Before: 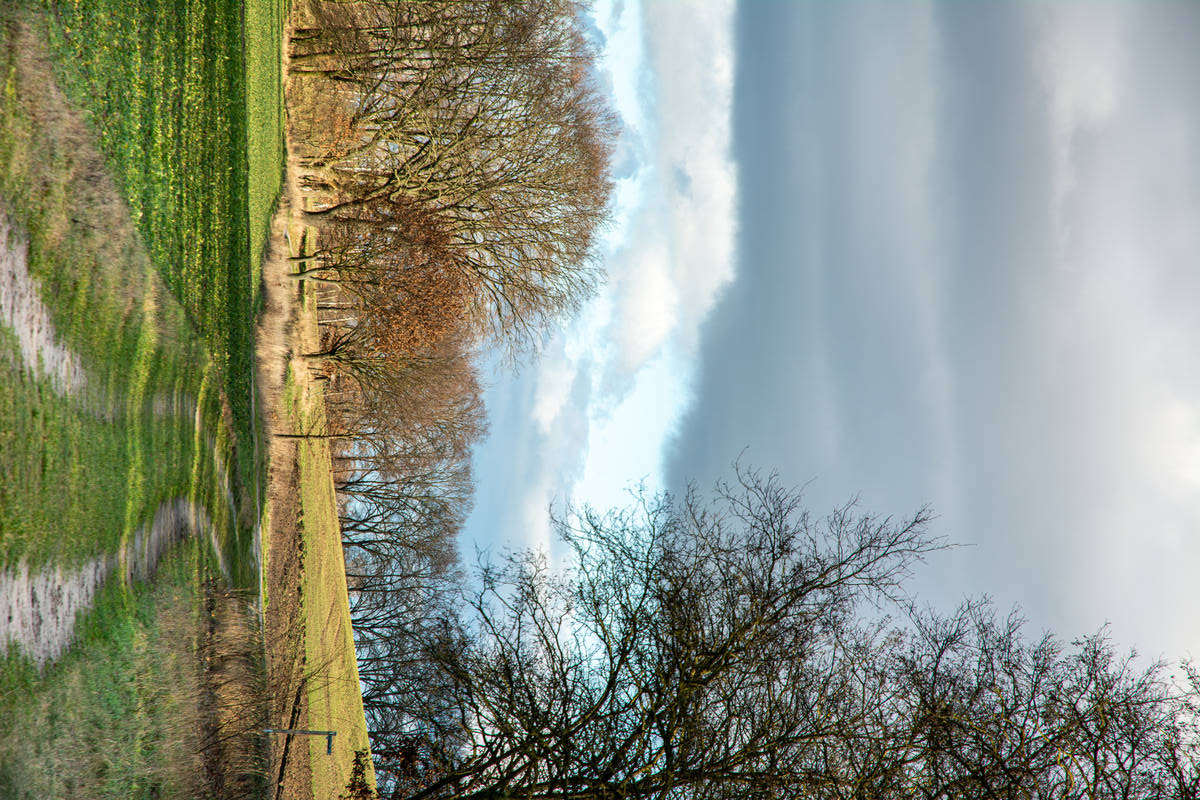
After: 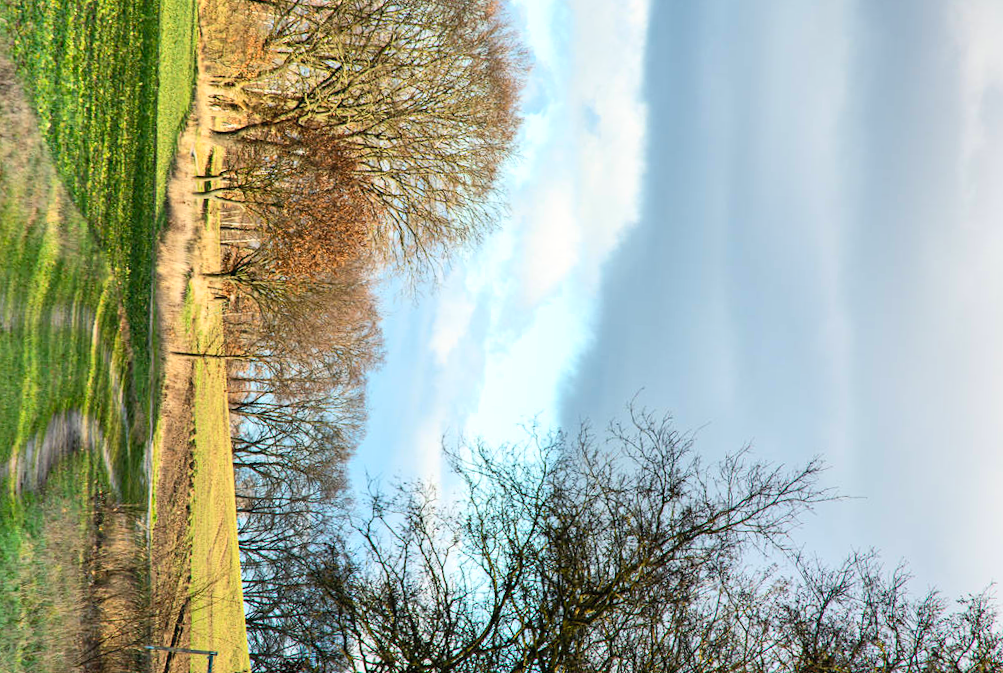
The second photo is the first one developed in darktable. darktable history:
exposure: compensate exposure bias true, compensate highlight preservation false
crop and rotate: angle -2.93°, left 5.403%, top 5.166%, right 4.686%, bottom 4.365%
contrast brightness saturation: contrast 0.199, brightness 0.162, saturation 0.224
